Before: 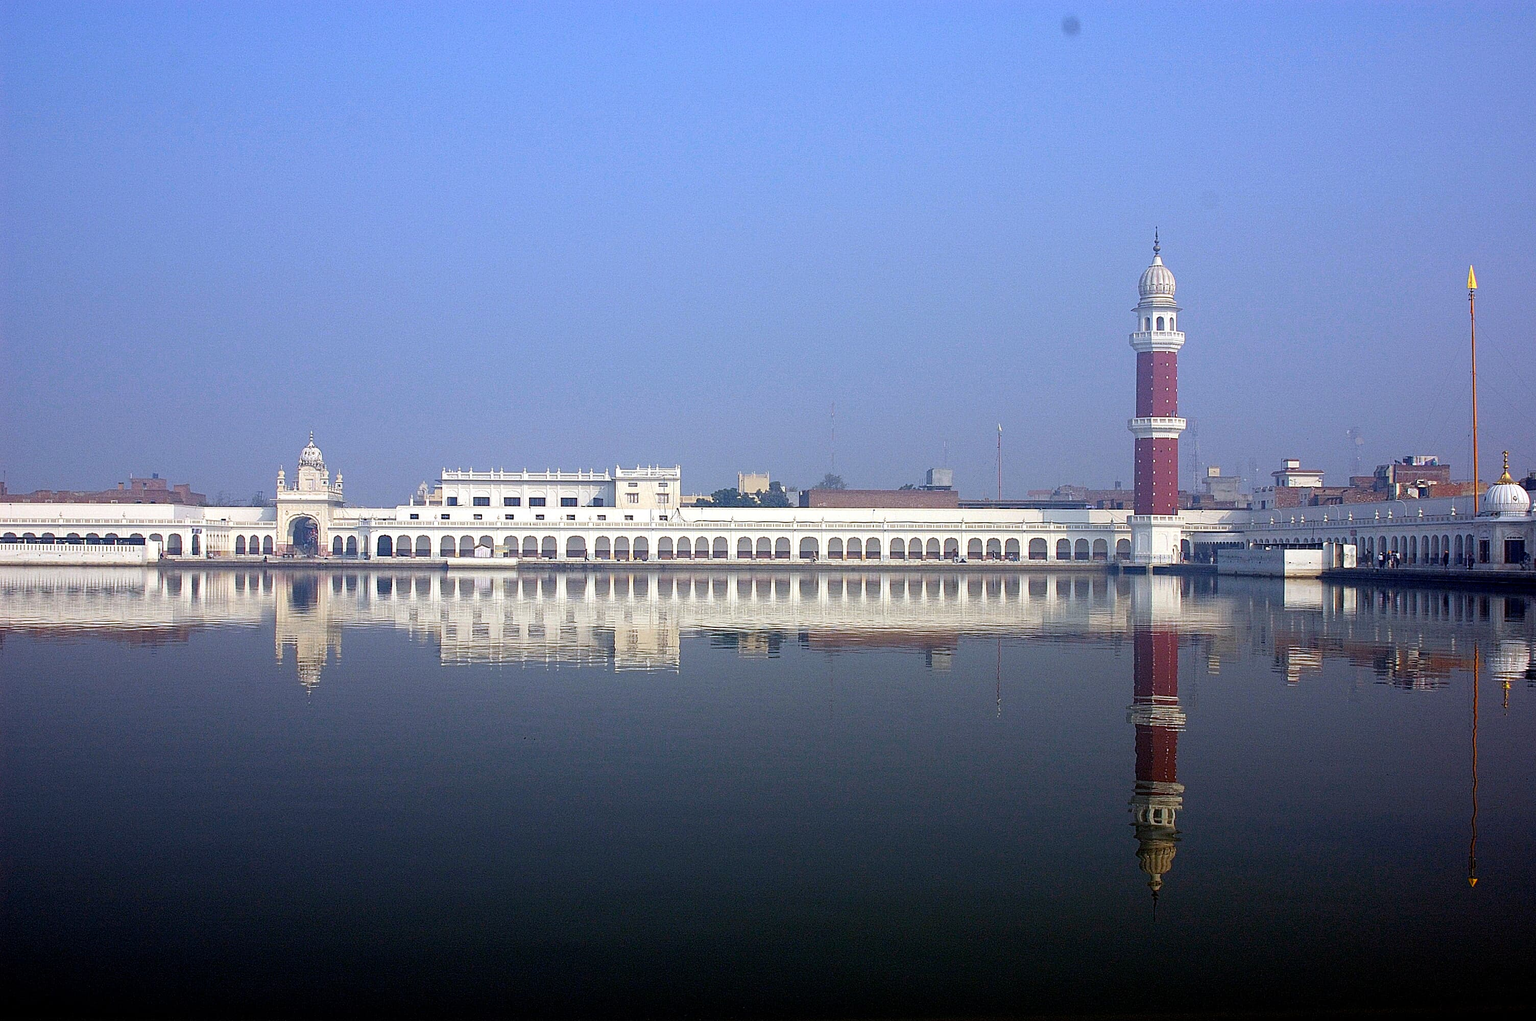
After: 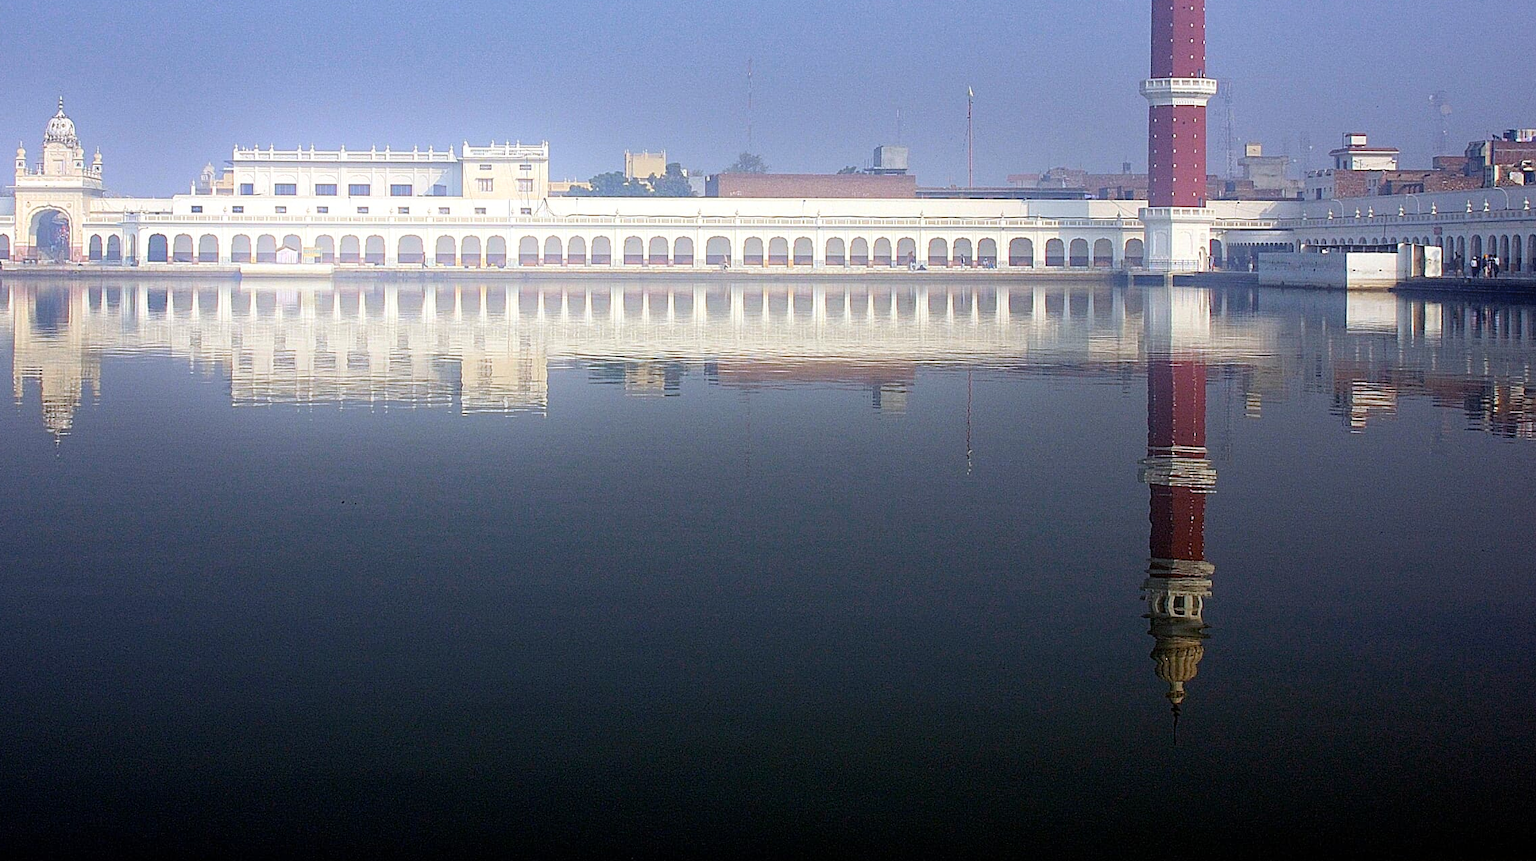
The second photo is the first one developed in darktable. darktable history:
crop and rotate: left 17.299%, top 35.115%, right 7.015%, bottom 1.024%
bloom: on, module defaults
